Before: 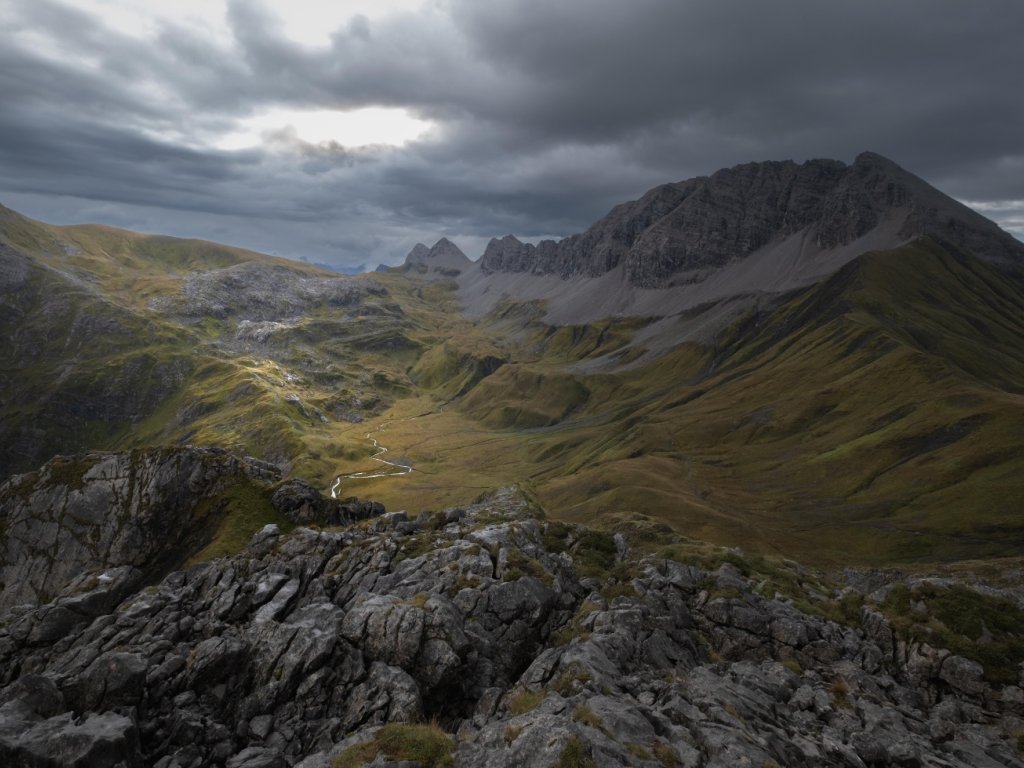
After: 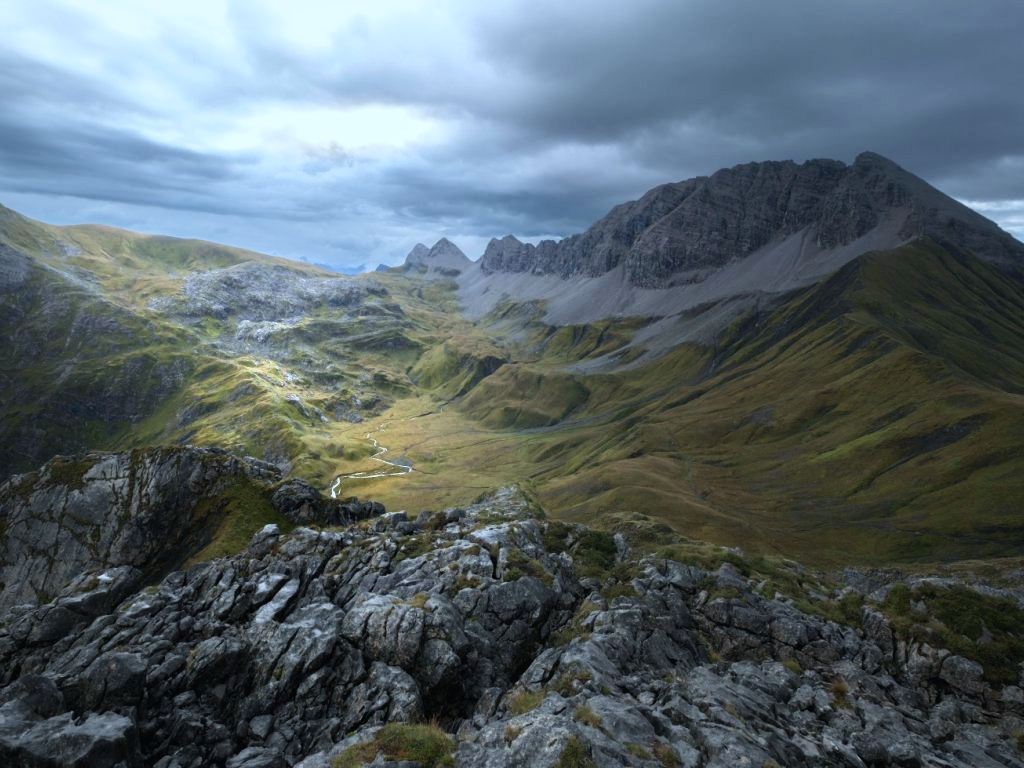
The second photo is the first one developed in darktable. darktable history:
tone equalizer: -8 EV -0.423 EV, -7 EV -0.423 EV, -6 EV -0.31 EV, -5 EV -0.197 EV, -3 EV 0.194 EV, -2 EV 0.308 EV, -1 EV 0.375 EV, +0 EV 0.406 EV
color balance rgb: perceptual saturation grading › global saturation 0.761%, perceptual saturation grading › highlights -19.744%, perceptual saturation grading › shadows 19.161%, perceptual brilliance grading › highlights 7.28%, perceptual brilliance grading › mid-tones 17.882%, perceptual brilliance grading › shadows -5.157%, global vibrance 9.608%
color calibration: illuminant F (fluorescent), F source F9 (Cool White Deluxe 4150 K) – high CRI, x 0.374, y 0.373, temperature 4155.84 K, gamut compression 1.67
base curve: curves: ch0 [(0, 0) (0.088, 0.125) (0.176, 0.251) (0.354, 0.501) (0.613, 0.749) (1, 0.877)]
